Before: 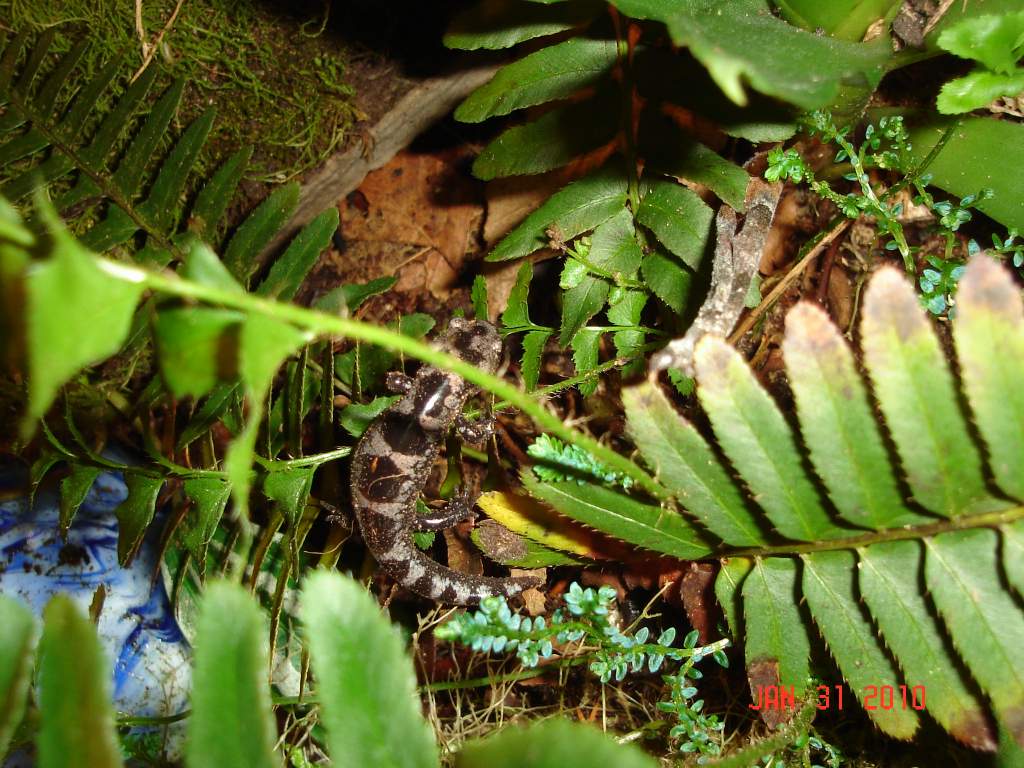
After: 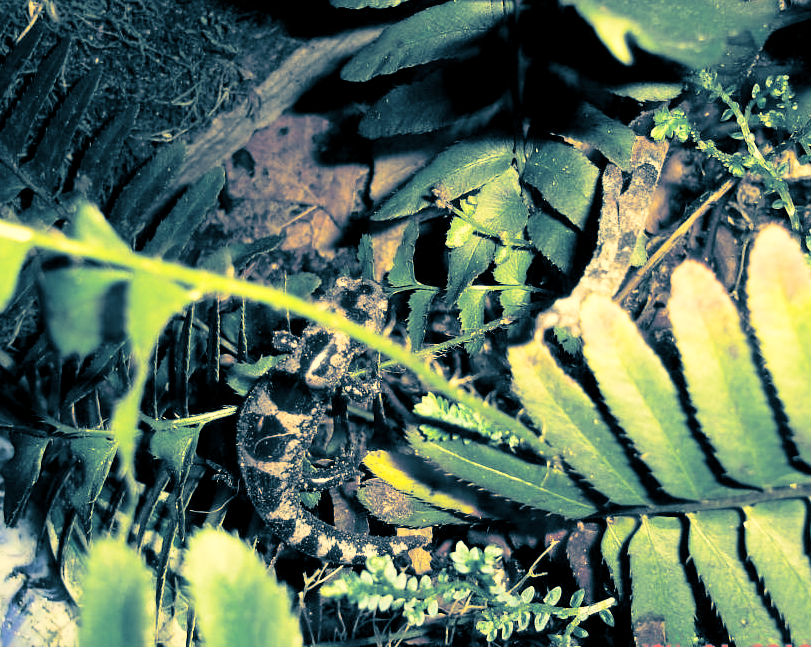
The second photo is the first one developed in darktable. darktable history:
color correction: highlights a* 1.12, highlights b* 24.26, shadows a* 15.58, shadows b* 24.26
crop: left 11.225%, top 5.381%, right 9.565%, bottom 10.314%
split-toning: shadows › hue 212.4°, balance -70
base curve: curves: ch0 [(0, 0) (0.028, 0.03) (0.121, 0.232) (0.46, 0.748) (0.859, 0.968) (1, 1)], preserve colors none
